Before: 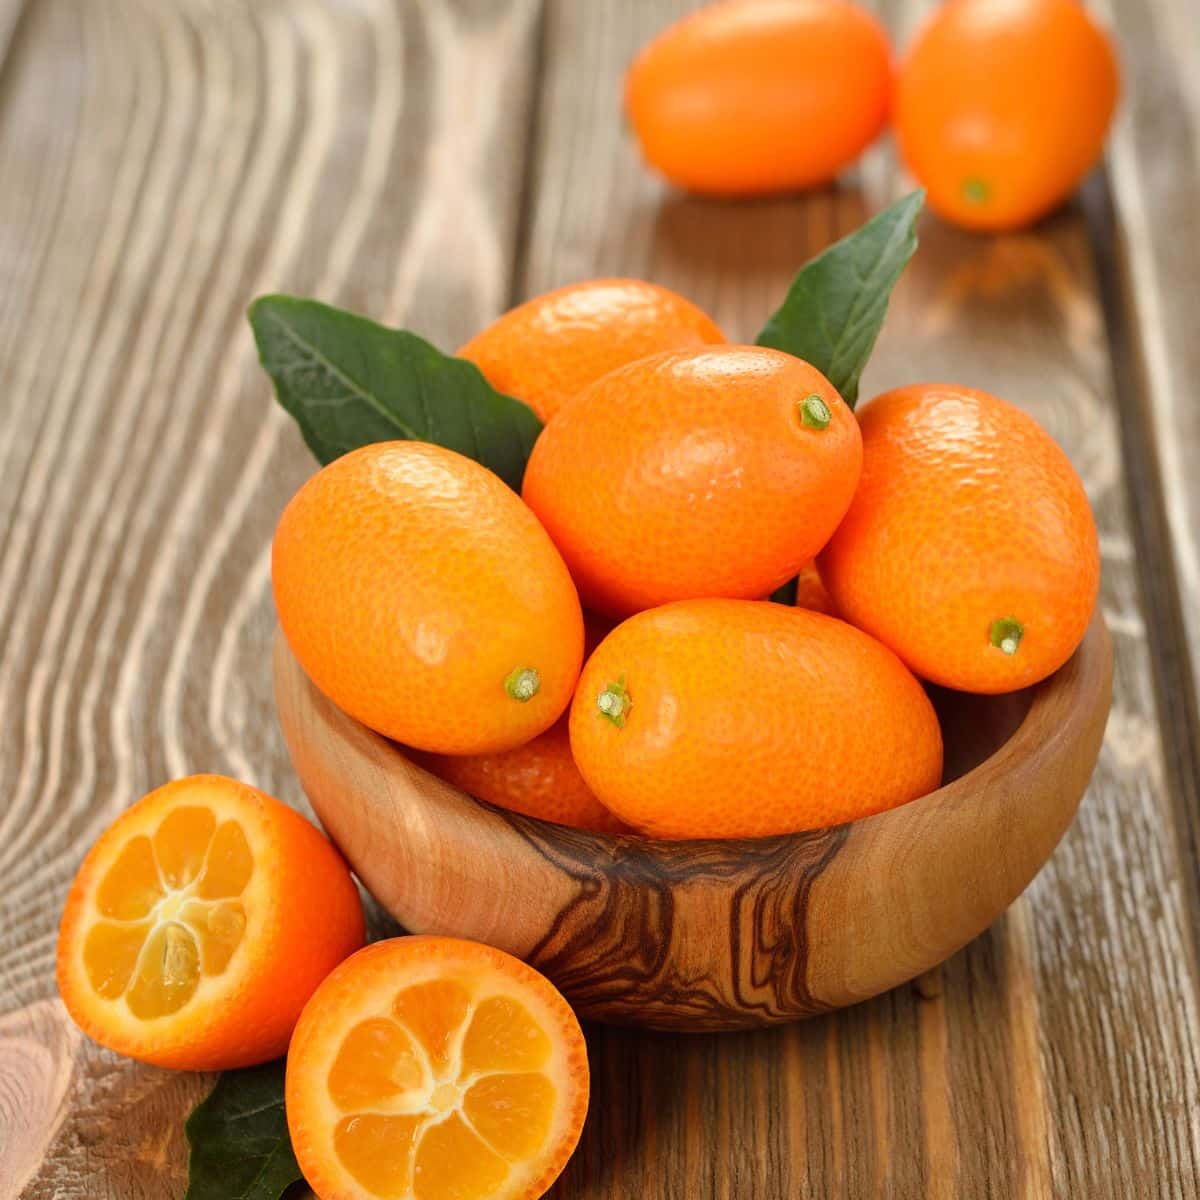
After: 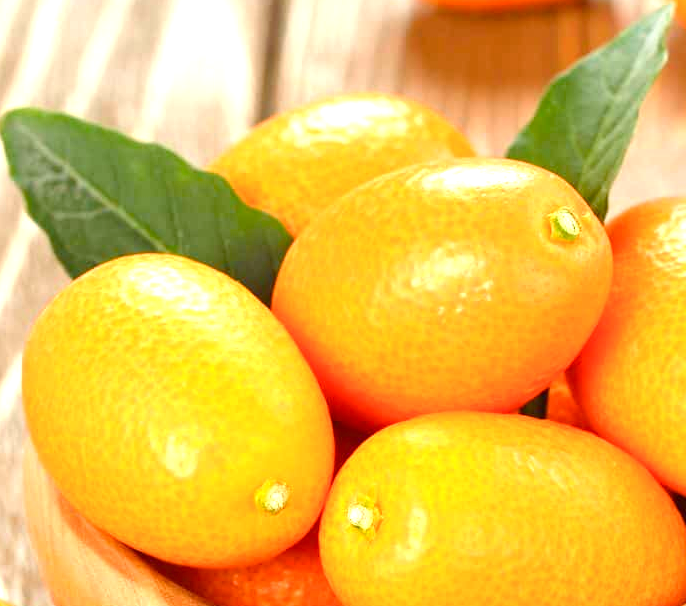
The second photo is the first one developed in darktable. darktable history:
color balance rgb: linear chroma grading › shadows 31.717%, linear chroma grading › global chroma -1.392%, linear chroma grading › mid-tones 4.202%, perceptual saturation grading › global saturation 0.909%, global vibrance 14.517%
crop: left 20.904%, top 15.629%, right 21.927%, bottom 33.826%
exposure: black level correction 0, exposure 1.2 EV, compensate exposure bias true, compensate highlight preservation false
